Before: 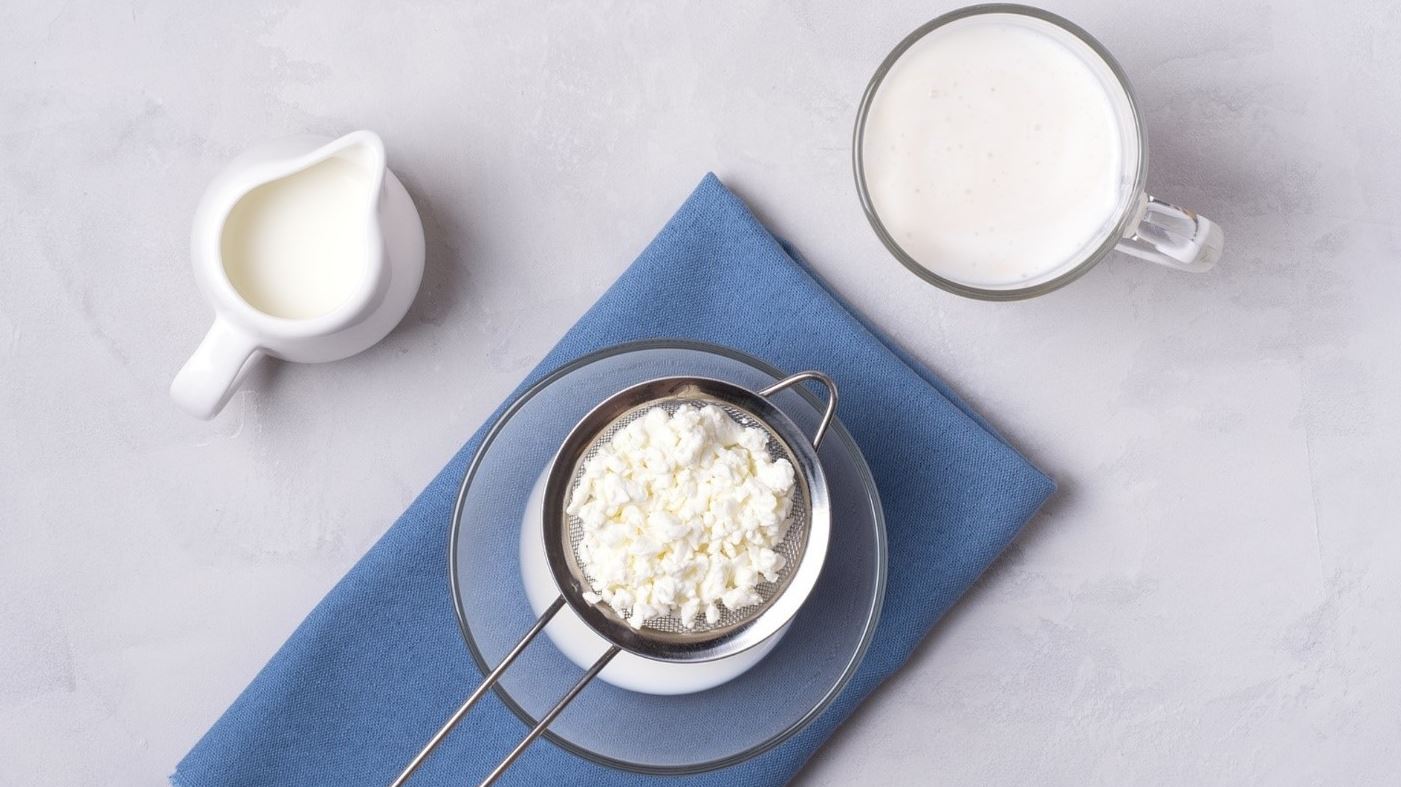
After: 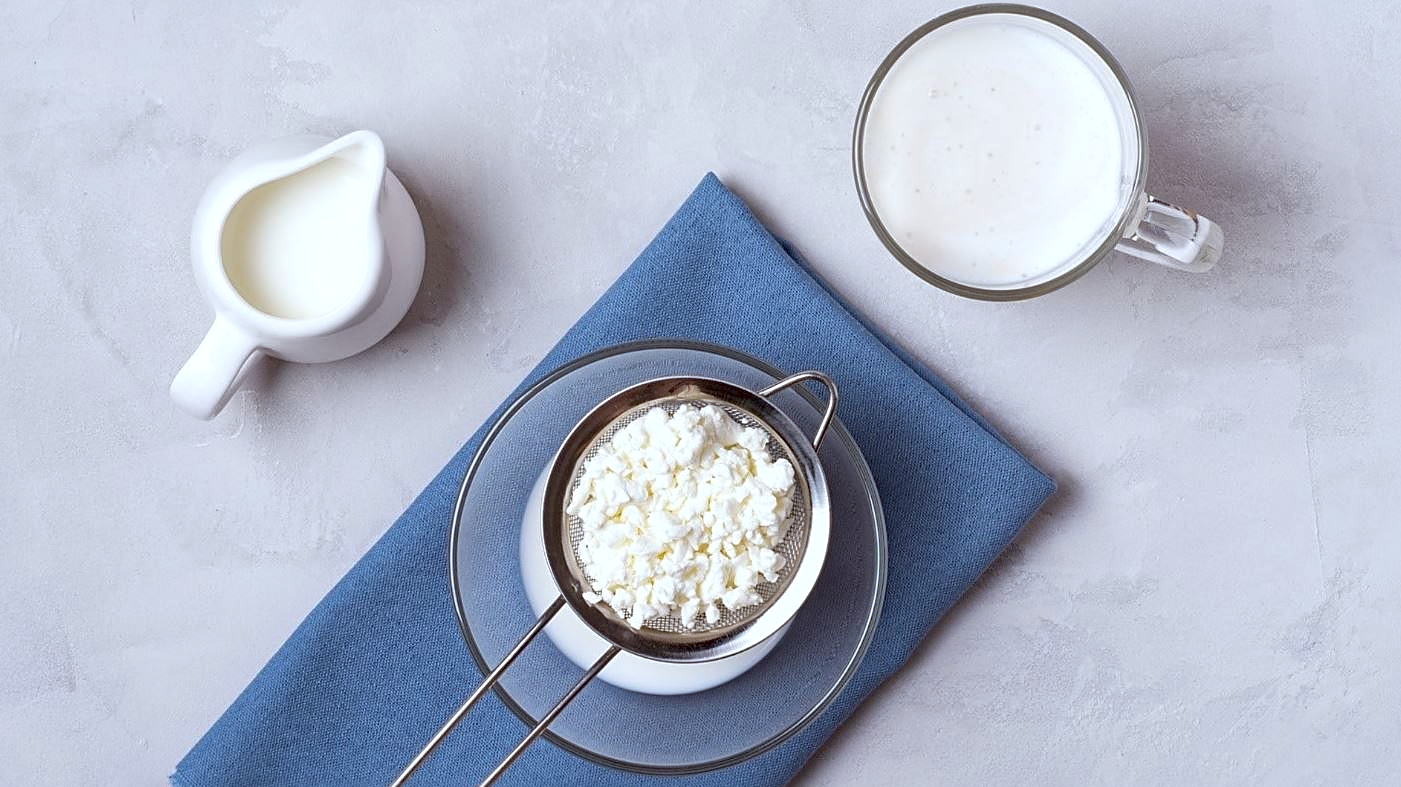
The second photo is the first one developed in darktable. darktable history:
haze removal: strength 0.288, distance 0.255, compatibility mode true, adaptive false
local contrast: mode bilateral grid, contrast 20, coarseness 50, detail 119%, midtone range 0.2
sharpen: on, module defaults
color correction: highlights a* -3.02, highlights b* -6.38, shadows a* 2.94, shadows b* 5.75
